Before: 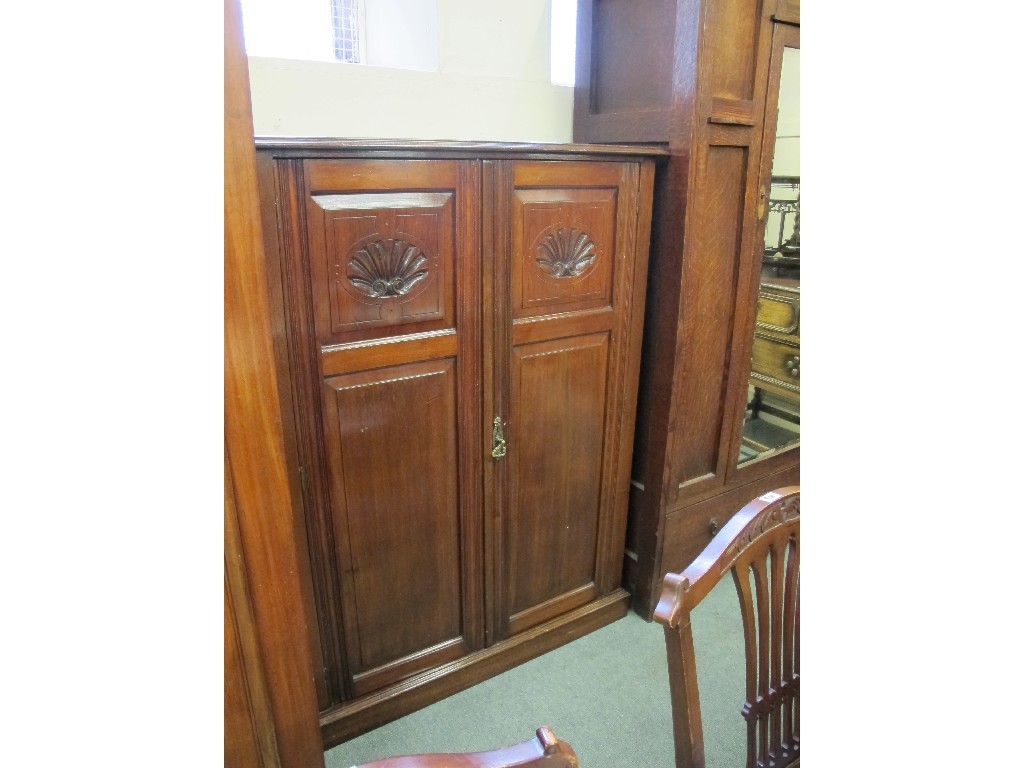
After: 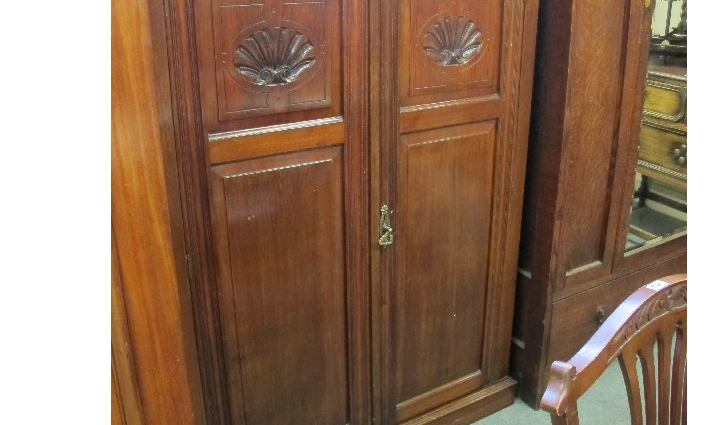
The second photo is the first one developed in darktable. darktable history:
crop: left 11.123%, top 27.61%, right 18.3%, bottom 17.034%
white balance: emerald 1
